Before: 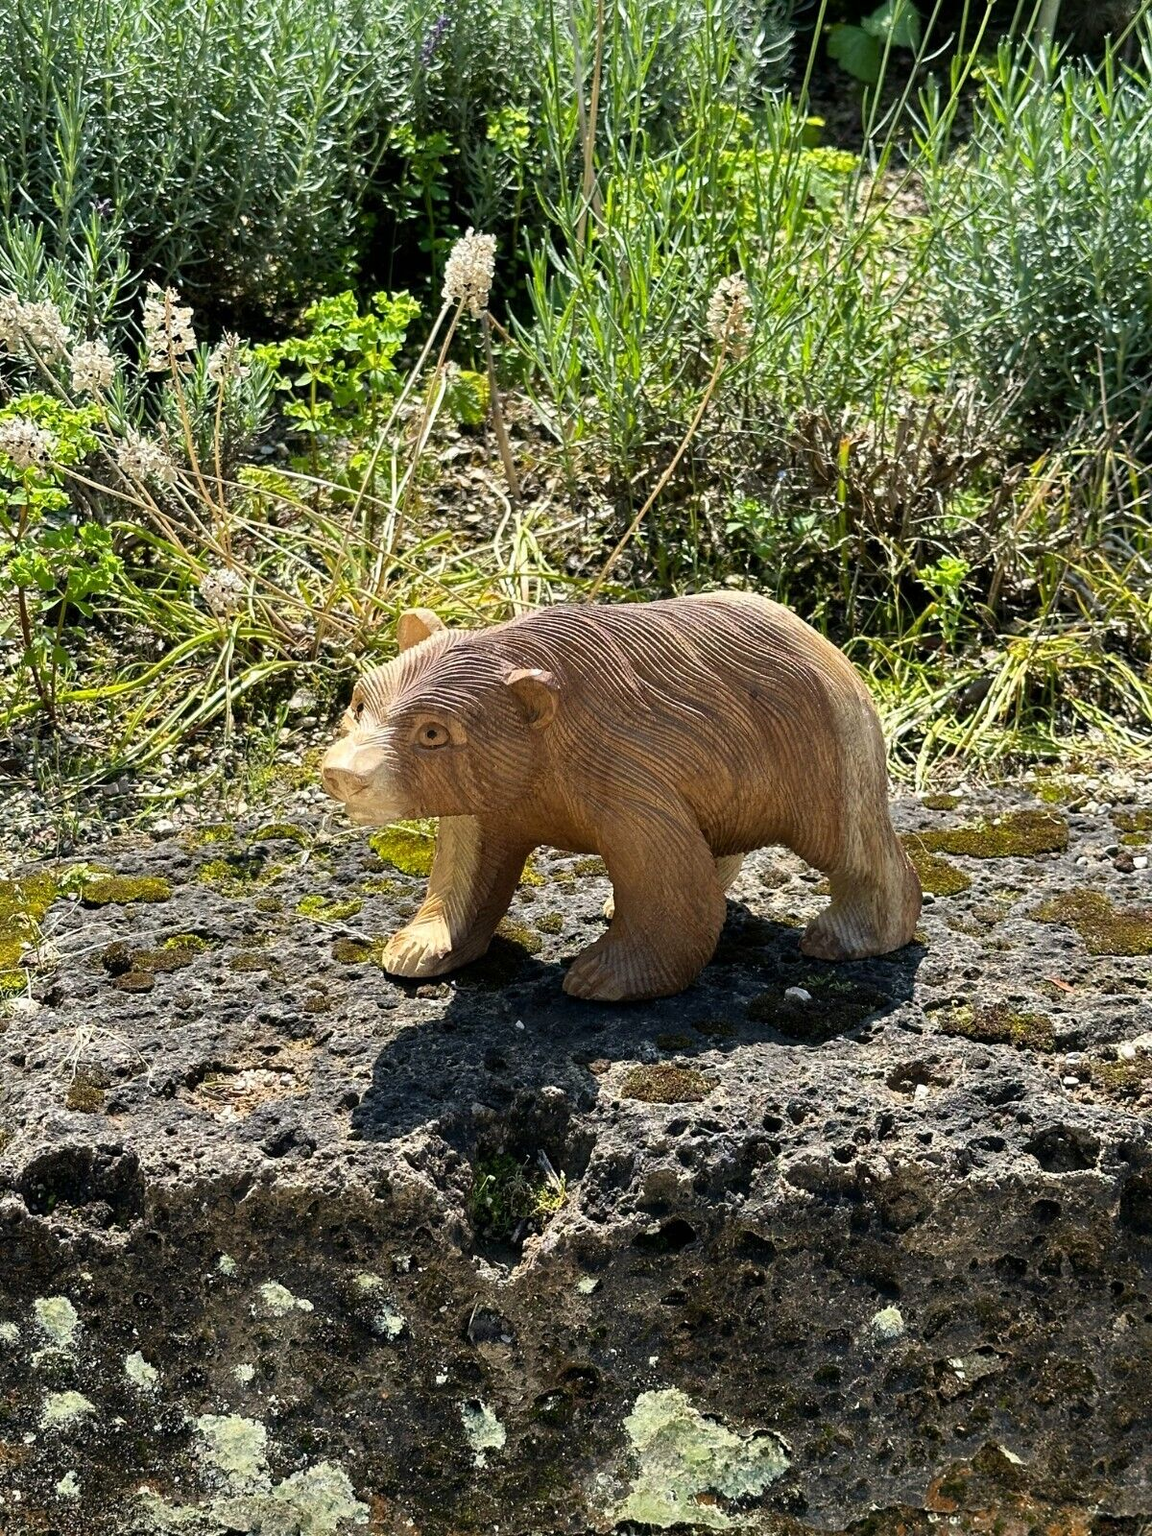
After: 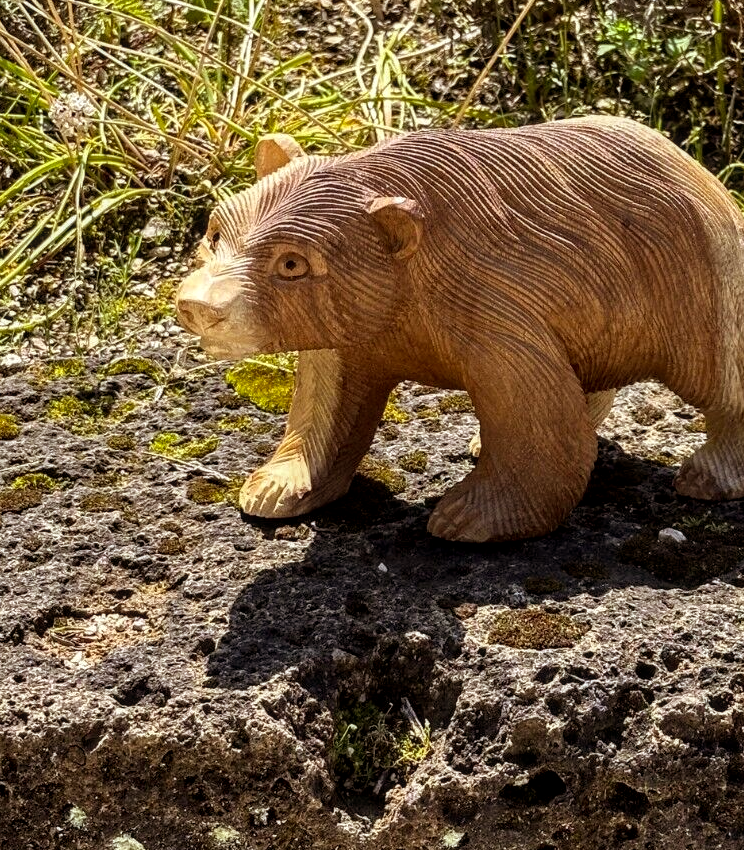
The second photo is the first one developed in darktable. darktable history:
rgb levels: mode RGB, independent channels, levels [[0, 0.5, 1], [0, 0.521, 1], [0, 0.536, 1]]
local contrast: on, module defaults
crop: left 13.312%, top 31.28%, right 24.627%, bottom 15.582%
